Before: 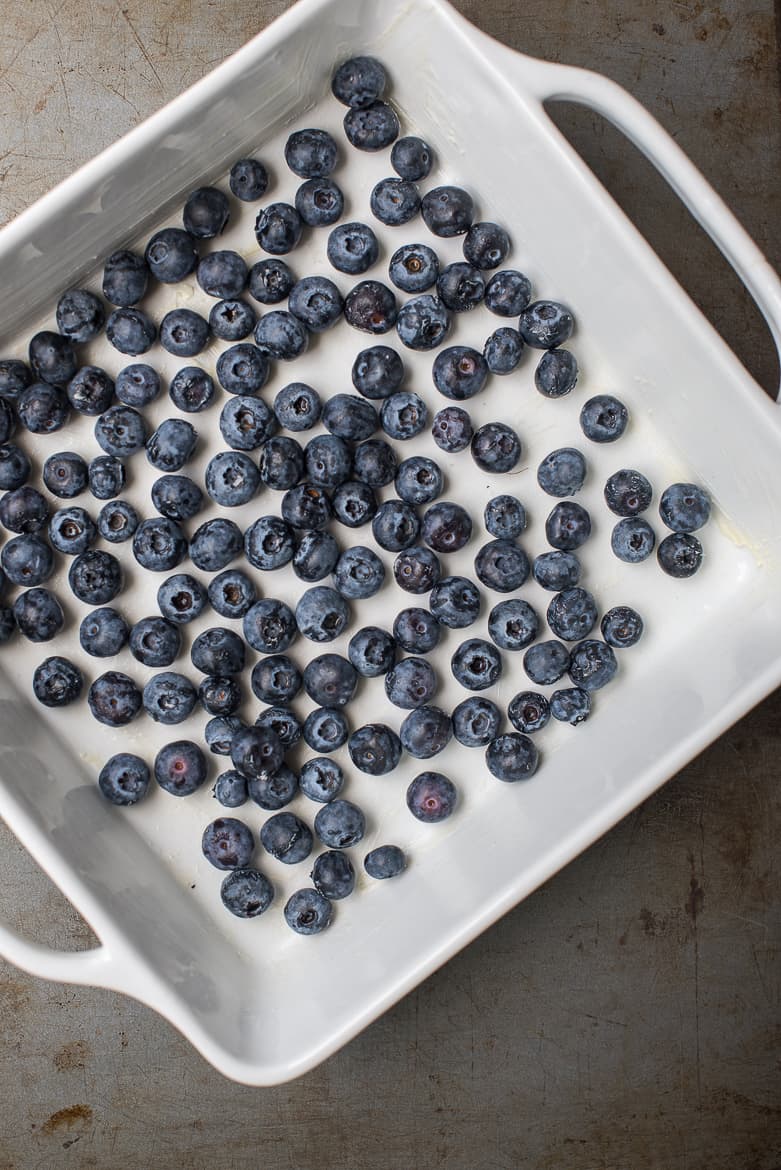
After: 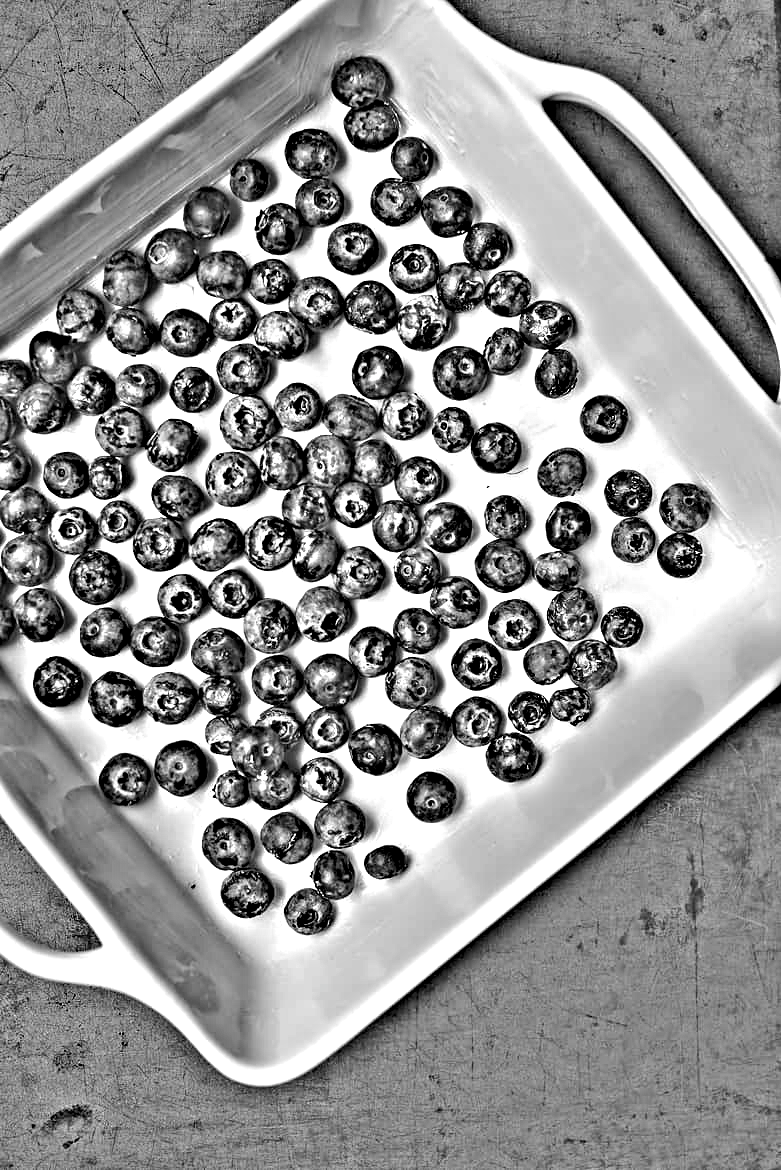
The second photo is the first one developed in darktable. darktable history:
exposure: black level correction 0, exposure 1.2 EV, compensate highlight preservation false
color balance rgb: perceptual saturation grading › global saturation 25%, perceptual brilliance grading › mid-tones 10%, perceptual brilliance grading › shadows 15%, global vibrance 20%
highpass: on, module defaults
